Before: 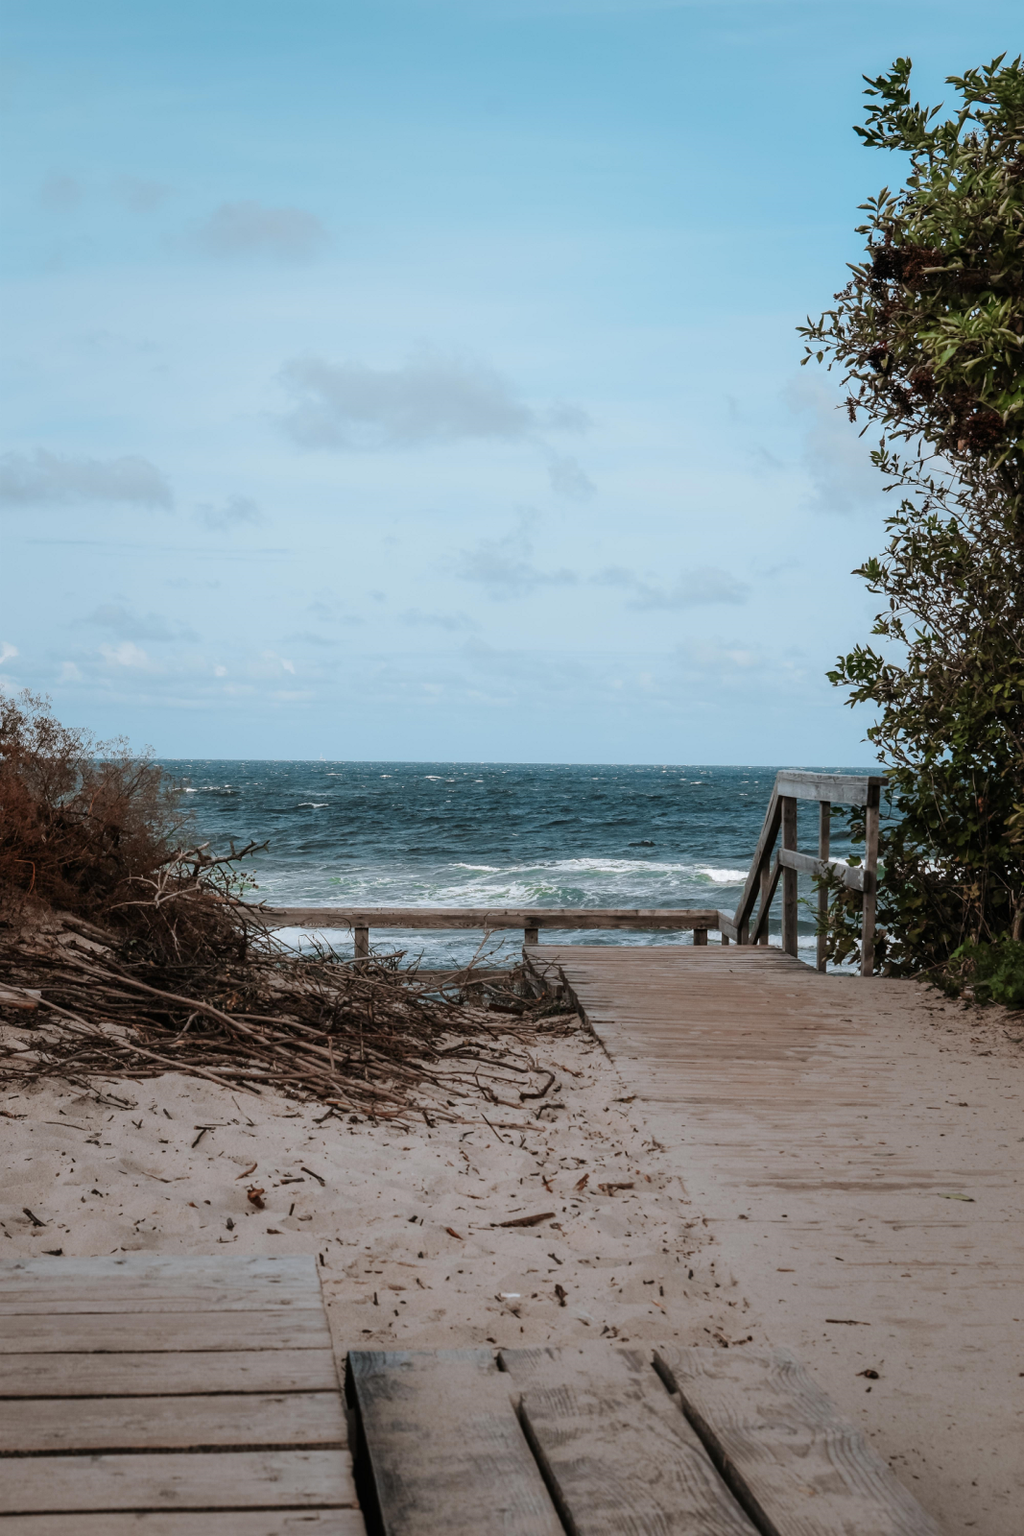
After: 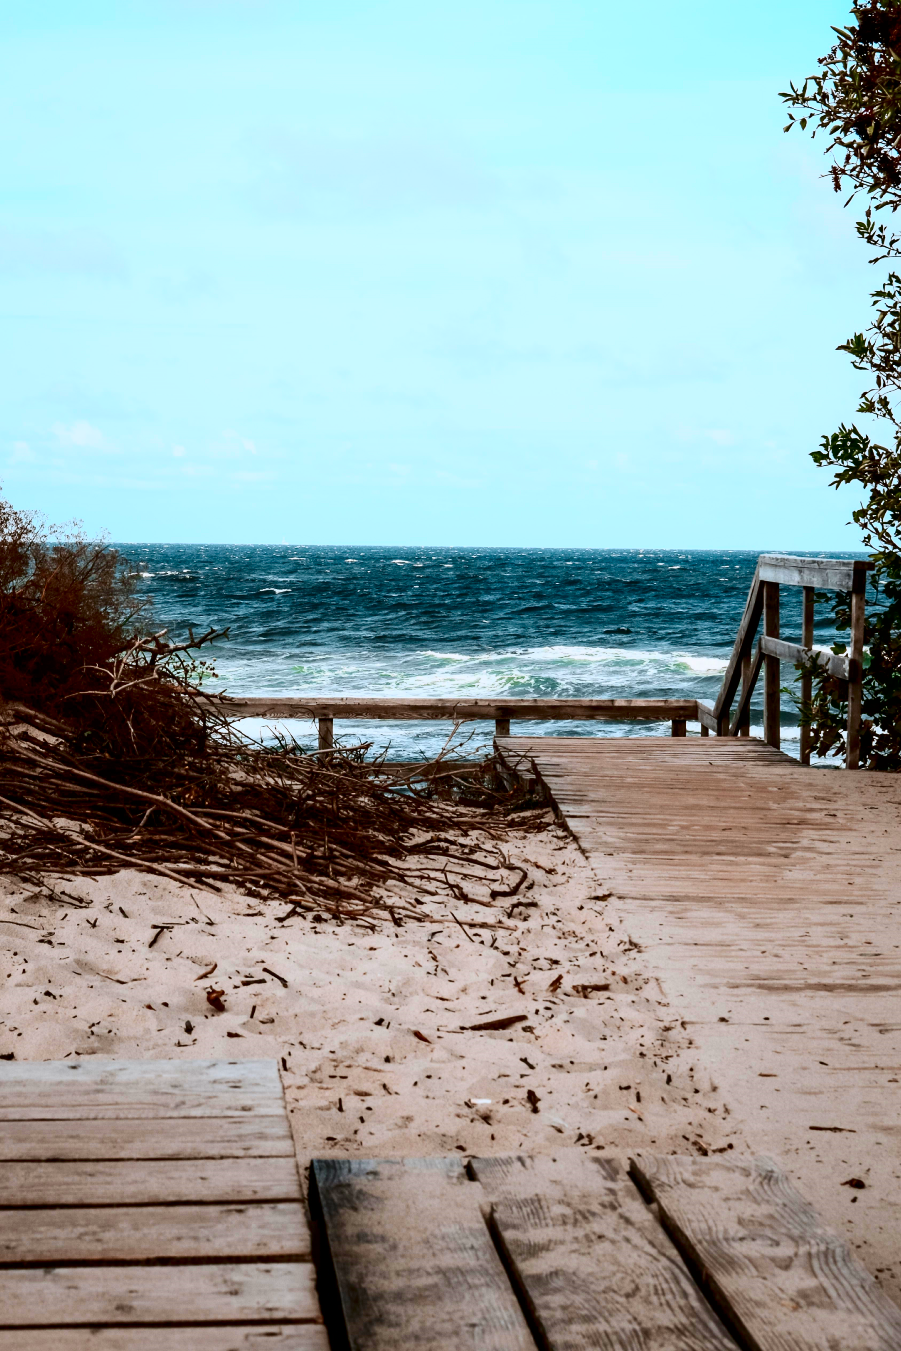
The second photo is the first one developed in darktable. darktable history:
exposure: black level correction 0.009, exposure 0.119 EV, compensate highlight preservation false
contrast brightness saturation: contrast 0.28
crop and rotate: left 4.842%, top 15.51%, right 10.668%
tone curve: curves: ch0 [(0, 0) (0.091, 0.077) (0.517, 0.574) (0.745, 0.82) (0.844, 0.908) (0.909, 0.942) (1, 0.973)]; ch1 [(0, 0) (0.437, 0.404) (0.5, 0.5) (0.534, 0.554) (0.58, 0.603) (0.616, 0.649) (1, 1)]; ch2 [(0, 0) (0.442, 0.415) (0.5, 0.5) (0.535, 0.557) (0.585, 0.62) (1, 1)], color space Lab, independent channels, preserve colors none
